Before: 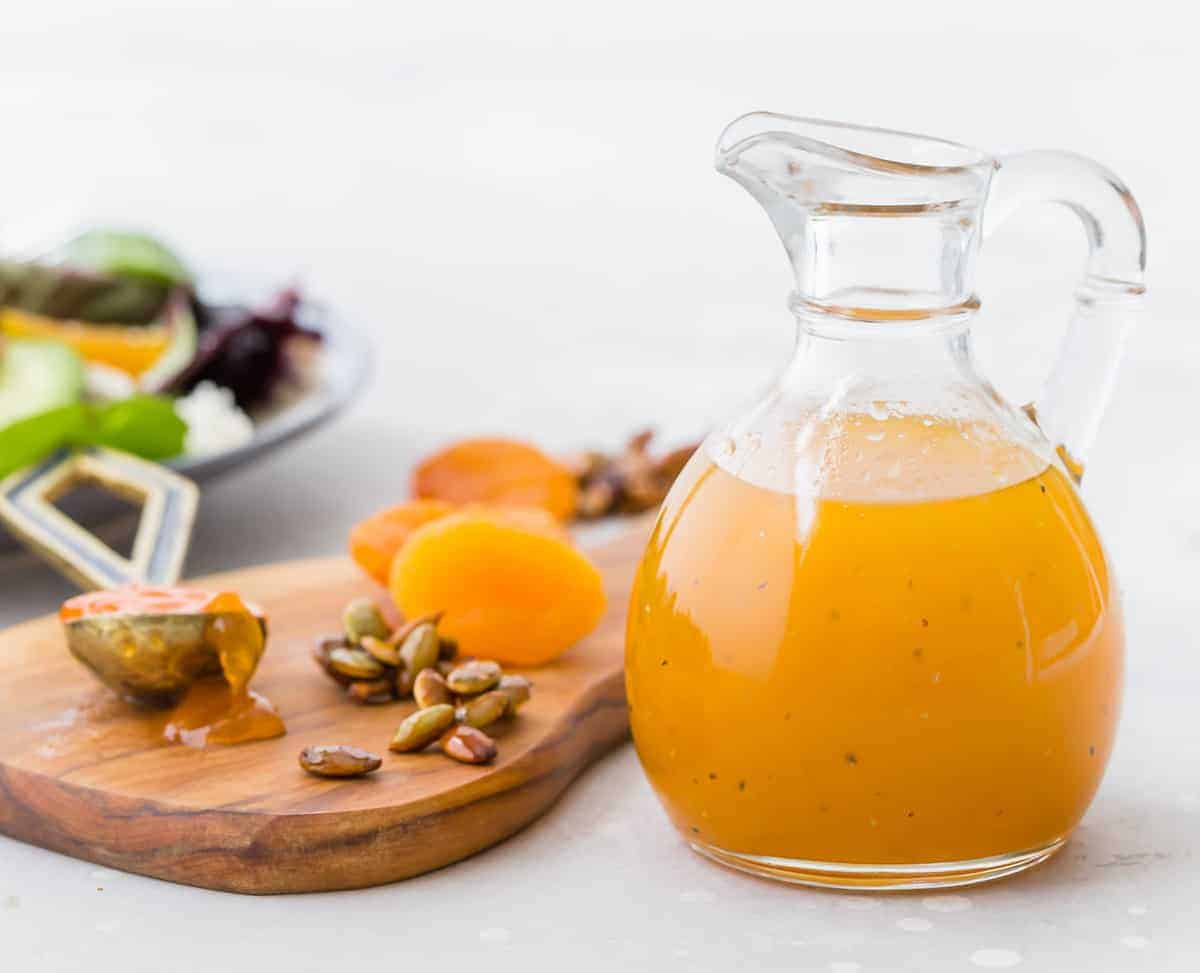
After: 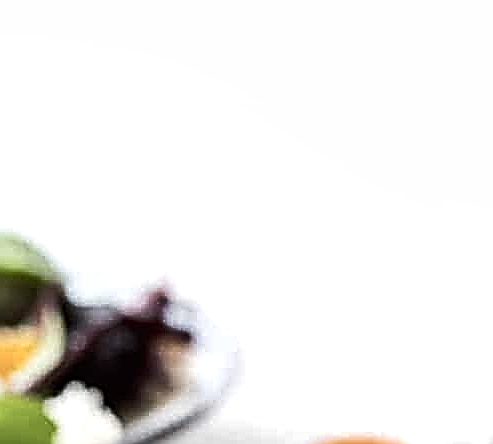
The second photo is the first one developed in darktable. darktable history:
sharpen: amount 1.875
shadows and highlights: shadows 22.5, highlights -48.55, soften with gaussian
tone equalizer: -8 EV -0.417 EV, -7 EV -0.402 EV, -6 EV -0.302 EV, -5 EV -0.188 EV, -3 EV 0.223 EV, -2 EV 0.339 EV, -1 EV 0.385 EV, +0 EV 0.445 EV, edges refinement/feathering 500, mask exposure compensation -1.57 EV, preserve details no
contrast brightness saturation: contrast 0.098, saturation -0.292
crop and rotate: left 10.976%, top 0.071%, right 47.921%, bottom 54.286%
